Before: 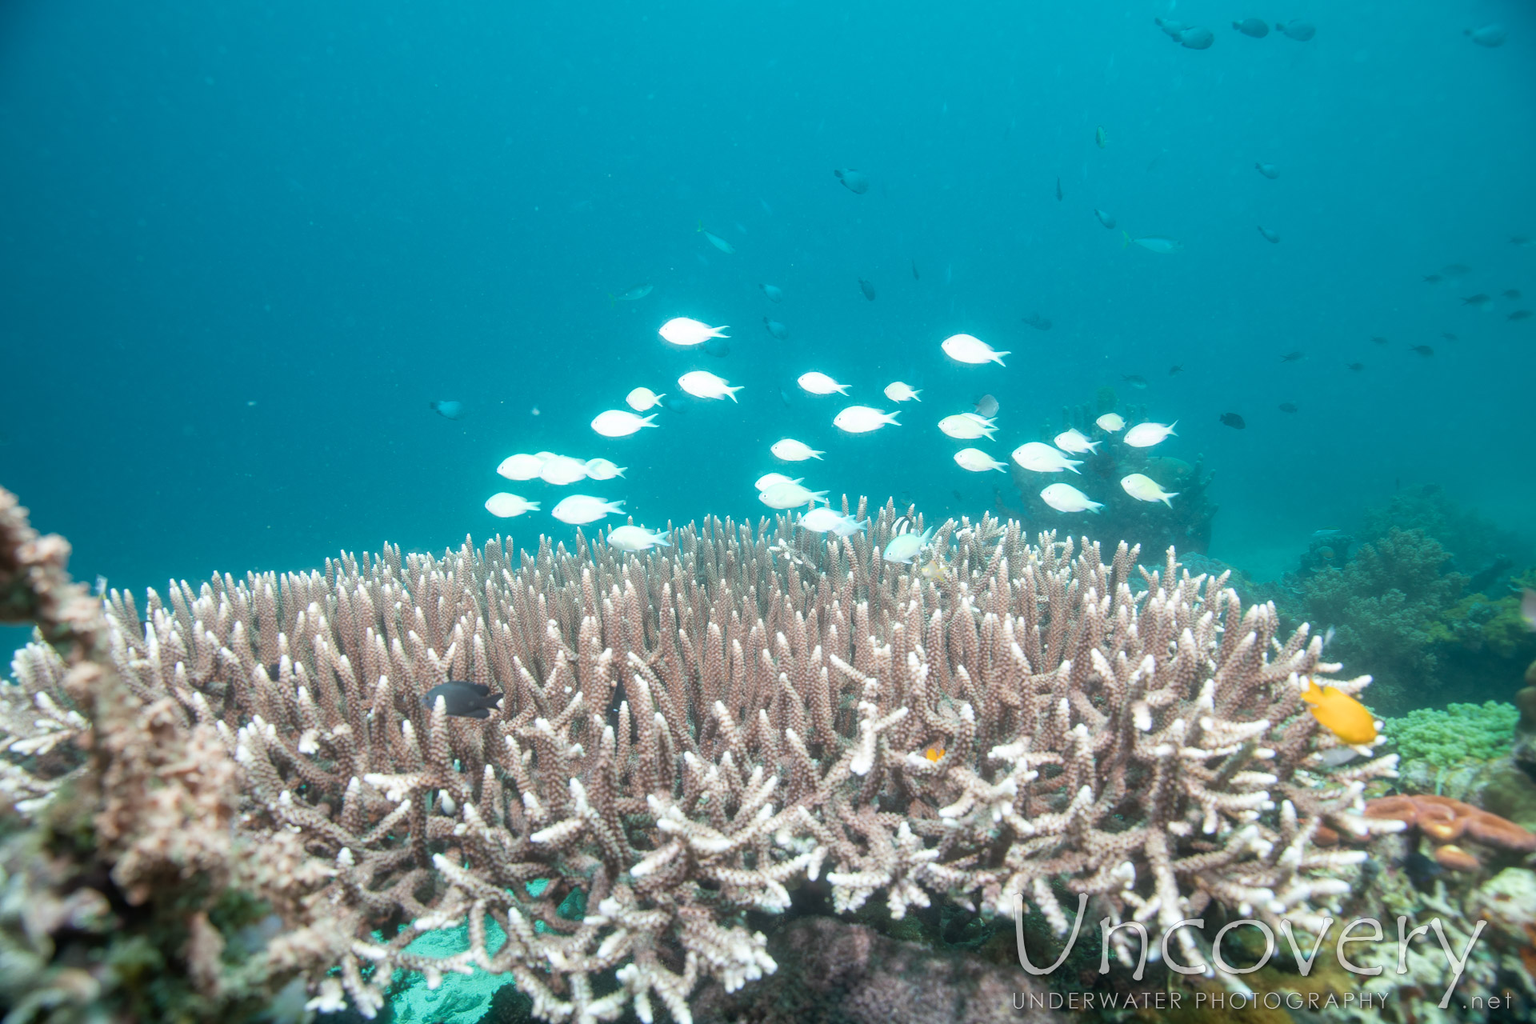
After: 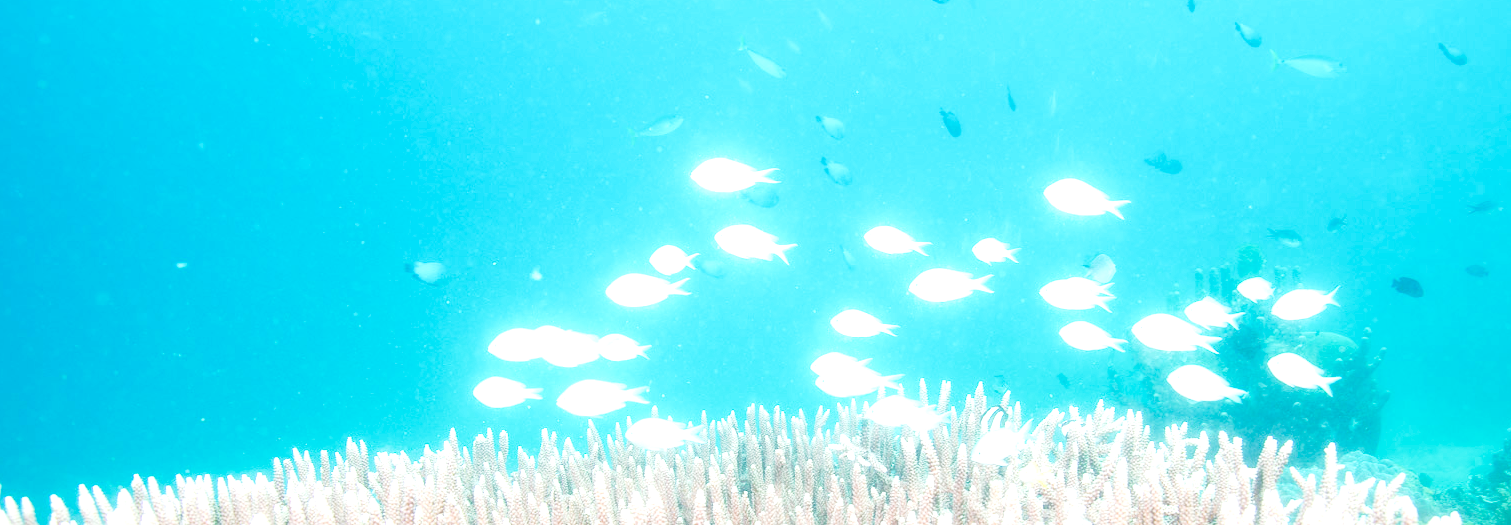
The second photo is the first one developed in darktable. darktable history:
exposure: black level correction 0, exposure 1.288 EV, compensate exposure bias true, compensate highlight preservation false
tone curve: curves: ch0 [(0, 0.023) (0.132, 0.075) (0.256, 0.2) (0.454, 0.495) (0.708, 0.78) (0.844, 0.896) (1, 0.98)]; ch1 [(0, 0) (0.37, 0.308) (0.478, 0.46) (0.499, 0.5) (0.513, 0.508) (0.526, 0.533) (0.59, 0.612) (0.764, 0.804) (1, 1)]; ch2 [(0, 0) (0.312, 0.313) (0.461, 0.454) (0.48, 0.477) (0.503, 0.5) (0.526, 0.54) (0.564, 0.595) (0.631, 0.676) (0.713, 0.767) (0.985, 0.966)], preserve colors none
color balance rgb: linear chroma grading › global chroma 9.813%, perceptual saturation grading › global saturation 23.204%, perceptual saturation grading › highlights -23.6%, perceptual saturation grading › mid-tones 24.438%, perceptual saturation grading › shadows 39.244%
crop: left 6.976%, top 18.743%, right 14.306%, bottom 40.172%
tone equalizer: -7 EV 0.155 EV, -6 EV 0.631 EV, -5 EV 1.17 EV, -4 EV 1.36 EV, -3 EV 1.18 EV, -2 EV 0.6 EV, -1 EV 0.147 EV
